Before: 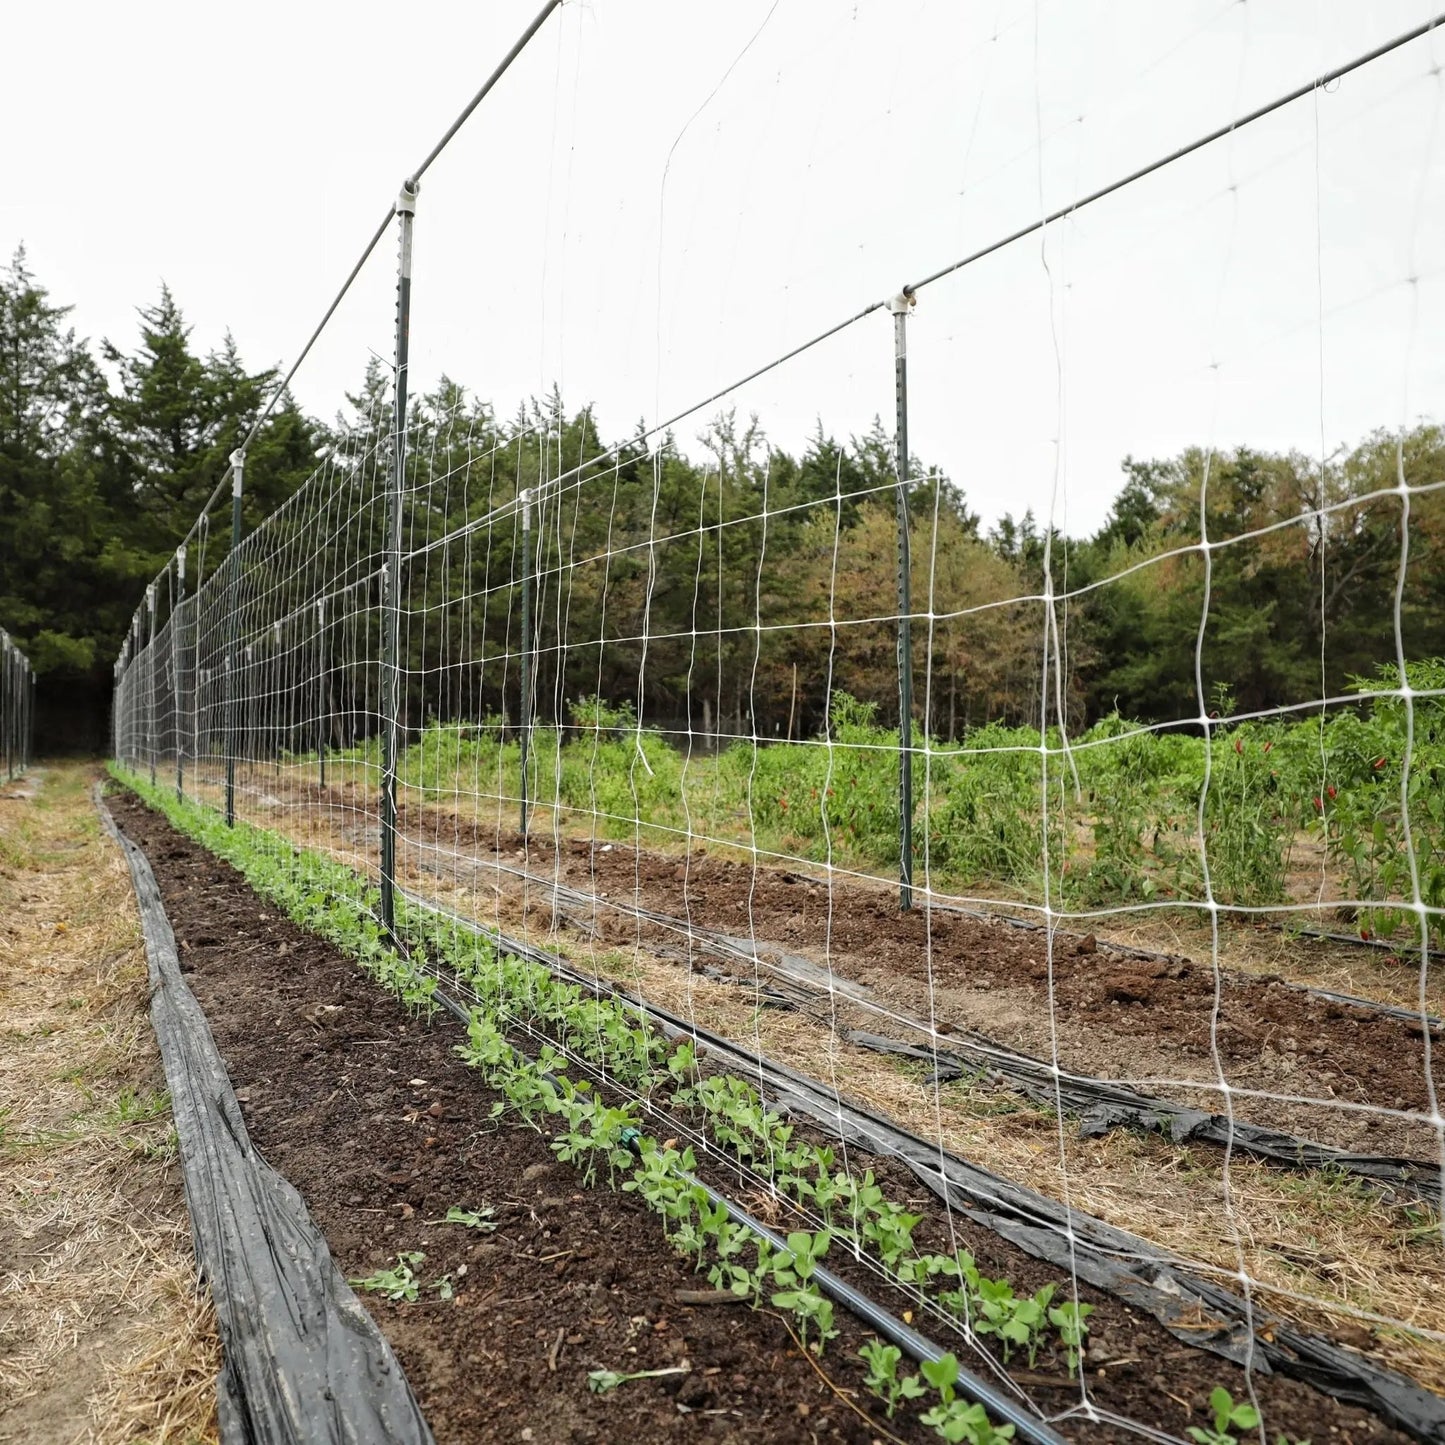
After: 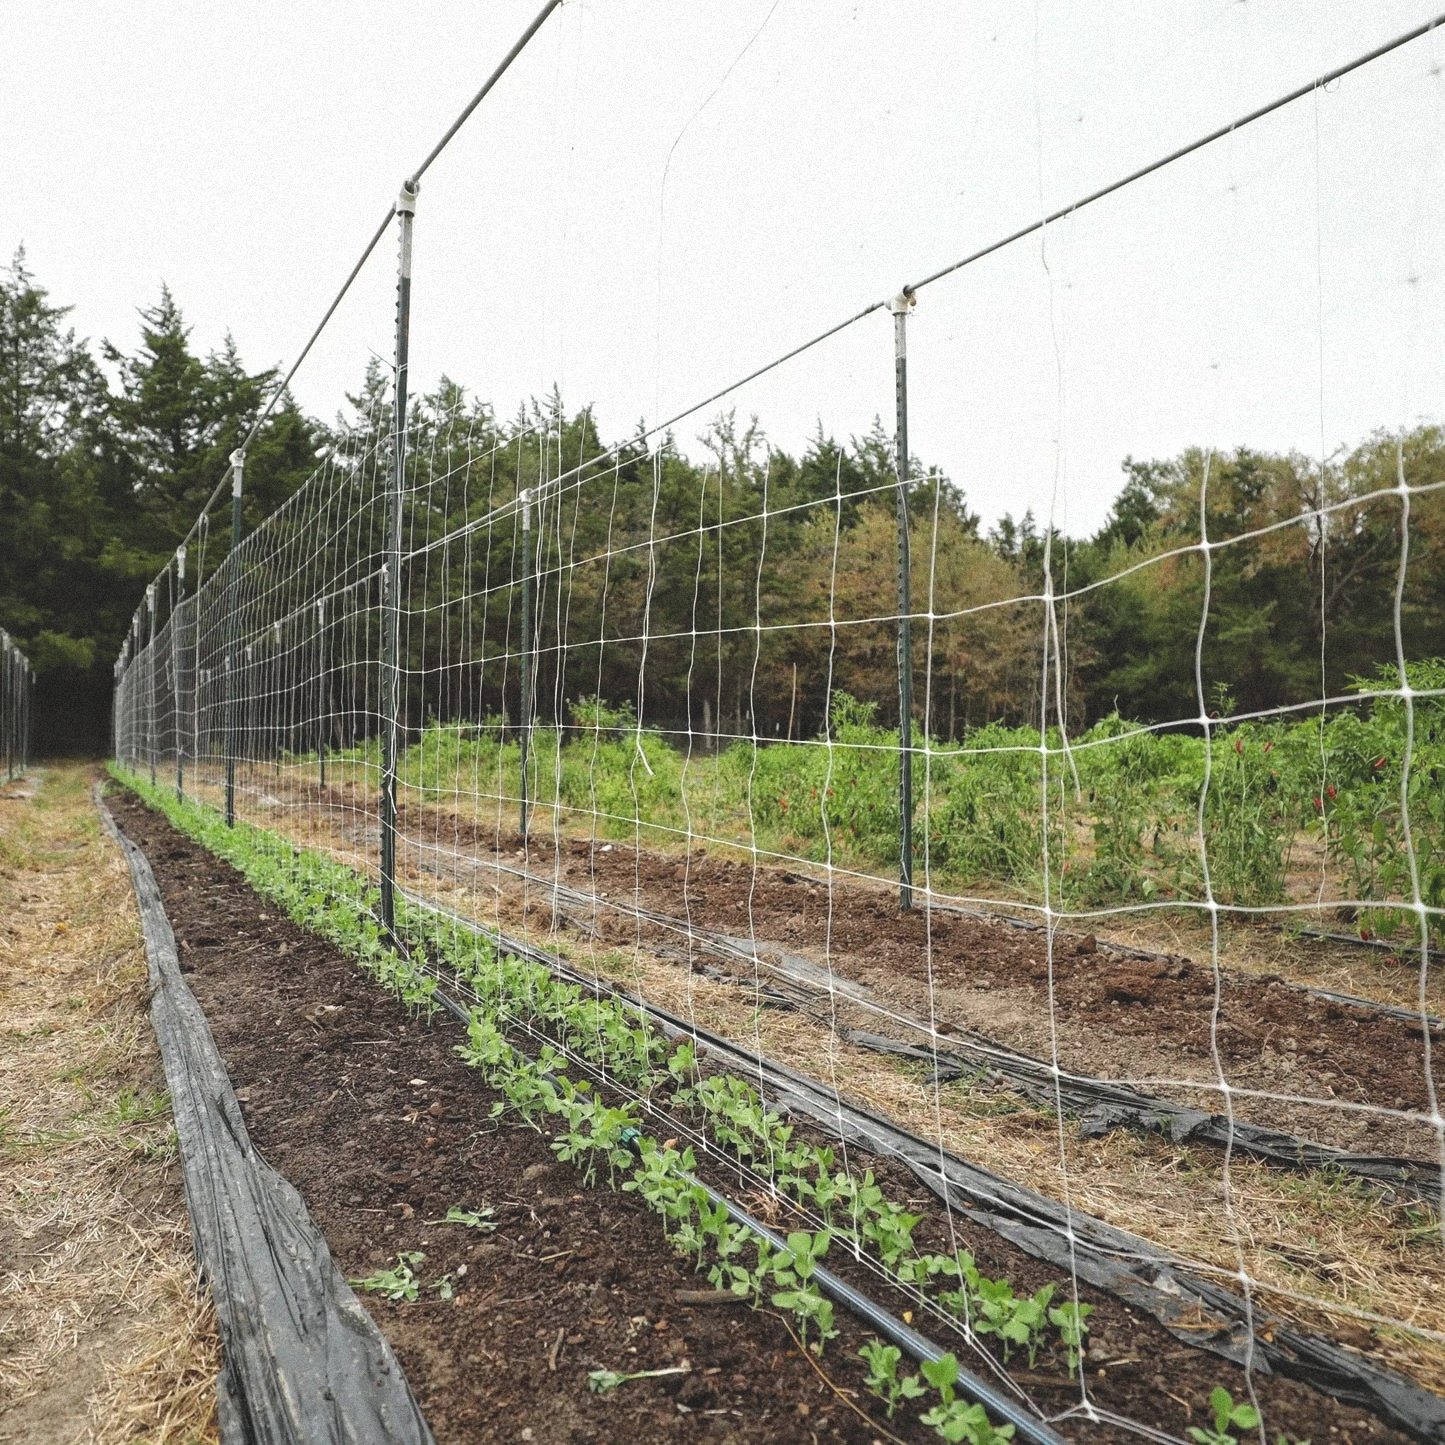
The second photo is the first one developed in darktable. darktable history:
grain: mid-tones bias 0%
exposure: black level correction -0.015, compensate highlight preservation false
